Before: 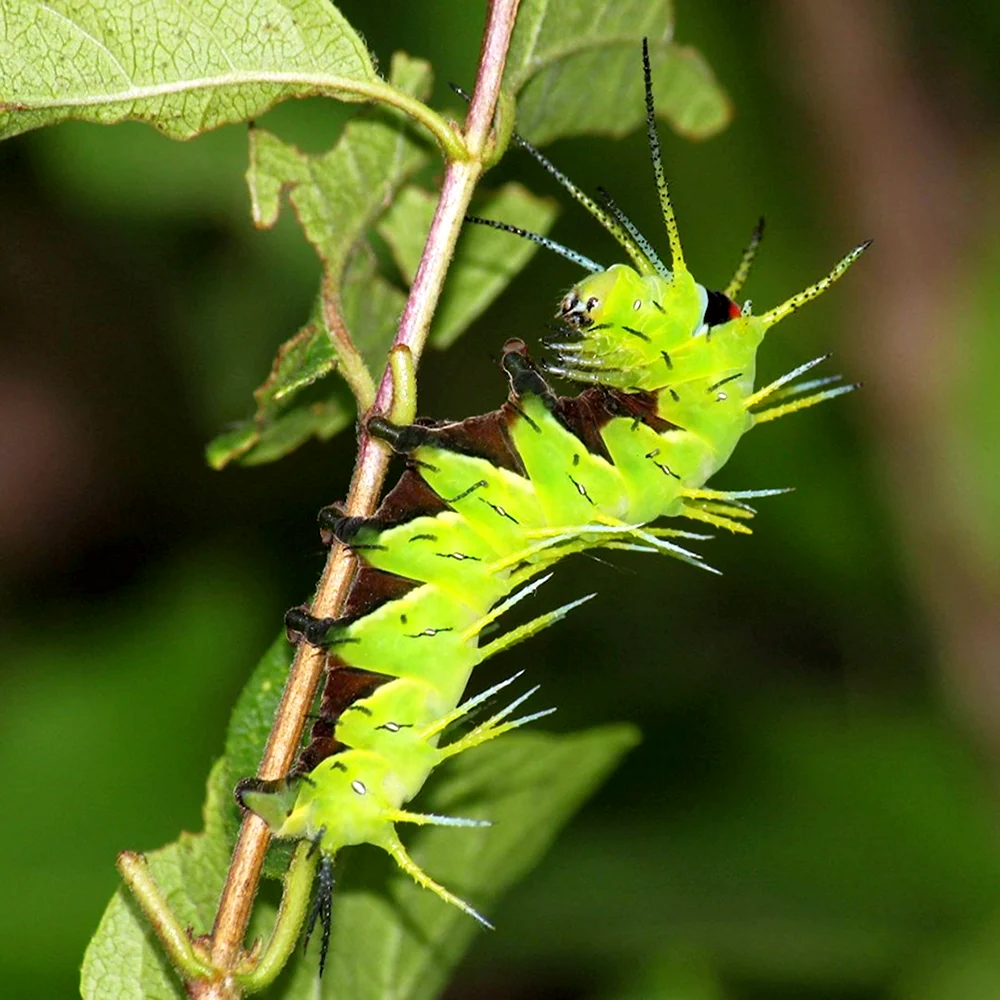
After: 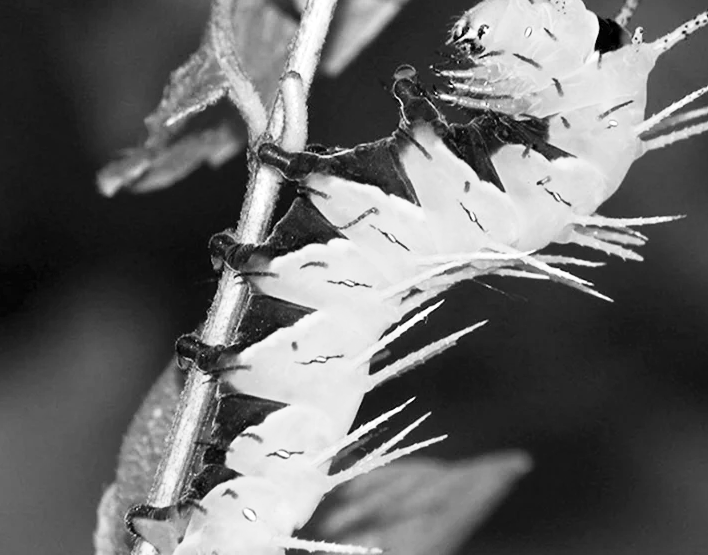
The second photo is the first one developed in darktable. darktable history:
contrast brightness saturation: contrast 0.24, brightness 0.244, saturation 0.375
crop: left 10.933%, top 27.354%, right 18.239%, bottom 17.121%
color calibration: output gray [0.21, 0.42, 0.37, 0], illuminant custom, x 0.389, y 0.387, temperature 3827.09 K
color zones: curves: ch0 [(0, 0.5) (0.125, 0.4) (0.25, 0.5) (0.375, 0.4) (0.5, 0.4) (0.625, 0.35) (0.75, 0.35) (0.875, 0.5)]; ch1 [(0, 0.35) (0.125, 0.45) (0.25, 0.35) (0.375, 0.35) (0.5, 0.35) (0.625, 0.35) (0.75, 0.45) (0.875, 0.35)]; ch2 [(0, 0.6) (0.125, 0.5) (0.25, 0.5) (0.375, 0.6) (0.5, 0.6) (0.625, 0.5) (0.75, 0.5) (0.875, 0.5)]
